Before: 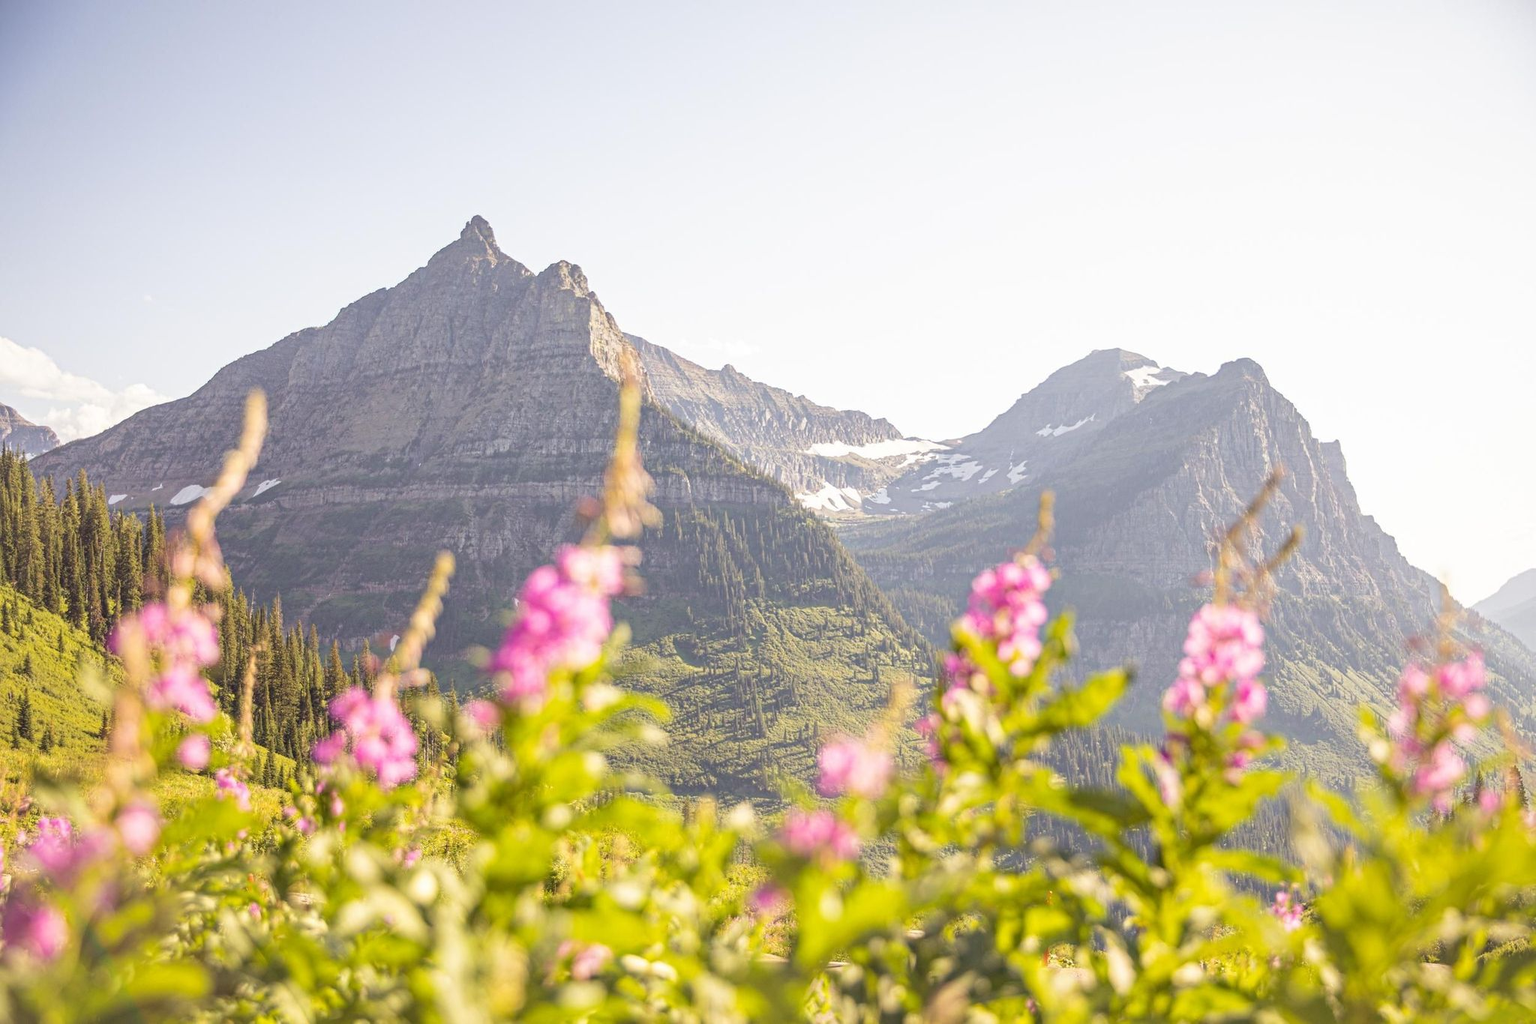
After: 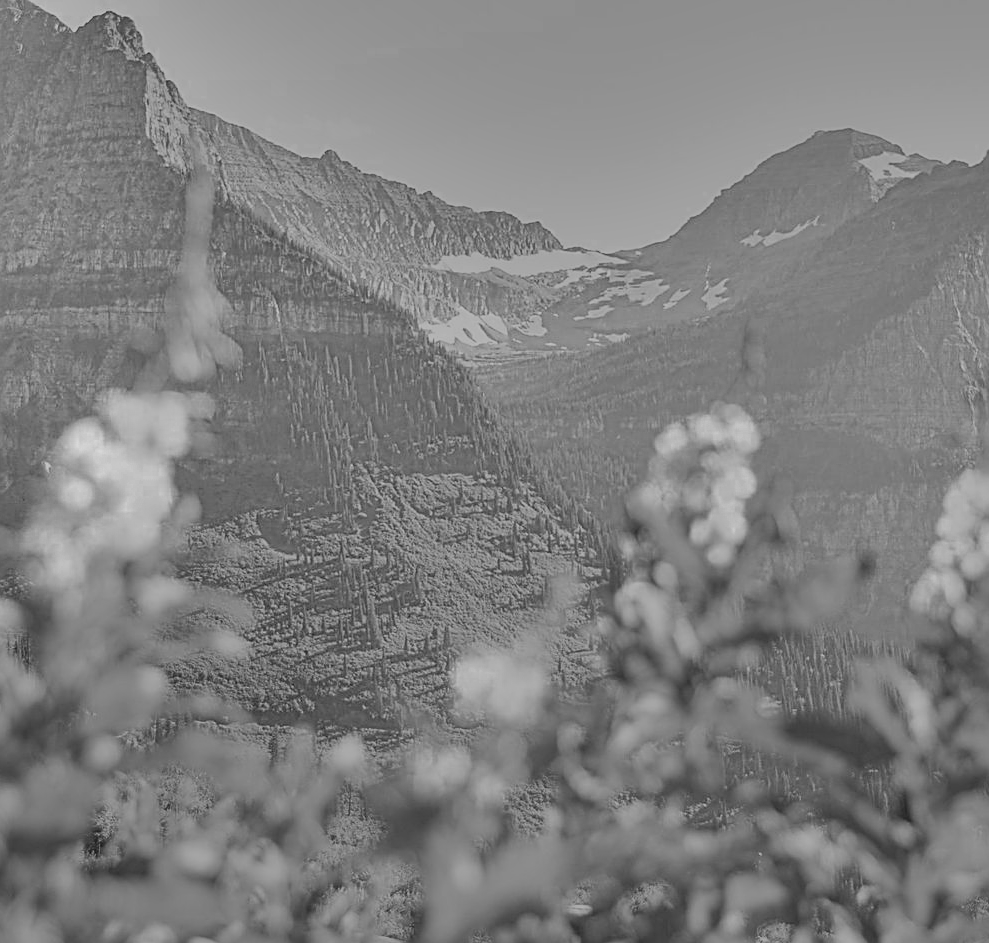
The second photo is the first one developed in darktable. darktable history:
color zones: curves: ch0 [(0, 0.613) (0.01, 0.613) (0.245, 0.448) (0.498, 0.529) (0.642, 0.665) (0.879, 0.777) (0.99, 0.613)]; ch1 [(0, 0) (0.143, 0) (0.286, 0) (0.429, 0) (0.571, 0) (0.714, 0) (0.857, 0)]
crop: left 31.32%, top 24.641%, right 20.343%, bottom 6.285%
sharpen: on, module defaults
contrast brightness saturation: contrast 0.078, saturation 0.2
contrast equalizer: octaves 7, y [[0.5, 0.5, 0.472, 0.5, 0.5, 0.5], [0.5 ×6], [0.5 ×6], [0 ×6], [0 ×6]]
shadows and highlights: shadows 81.81, white point adjustment -8.9, highlights -61.37, soften with gaussian
velvia: on, module defaults
filmic rgb: black relative exposure -7.65 EV, white relative exposure 4.56 EV, hardness 3.61, iterations of high-quality reconstruction 0
